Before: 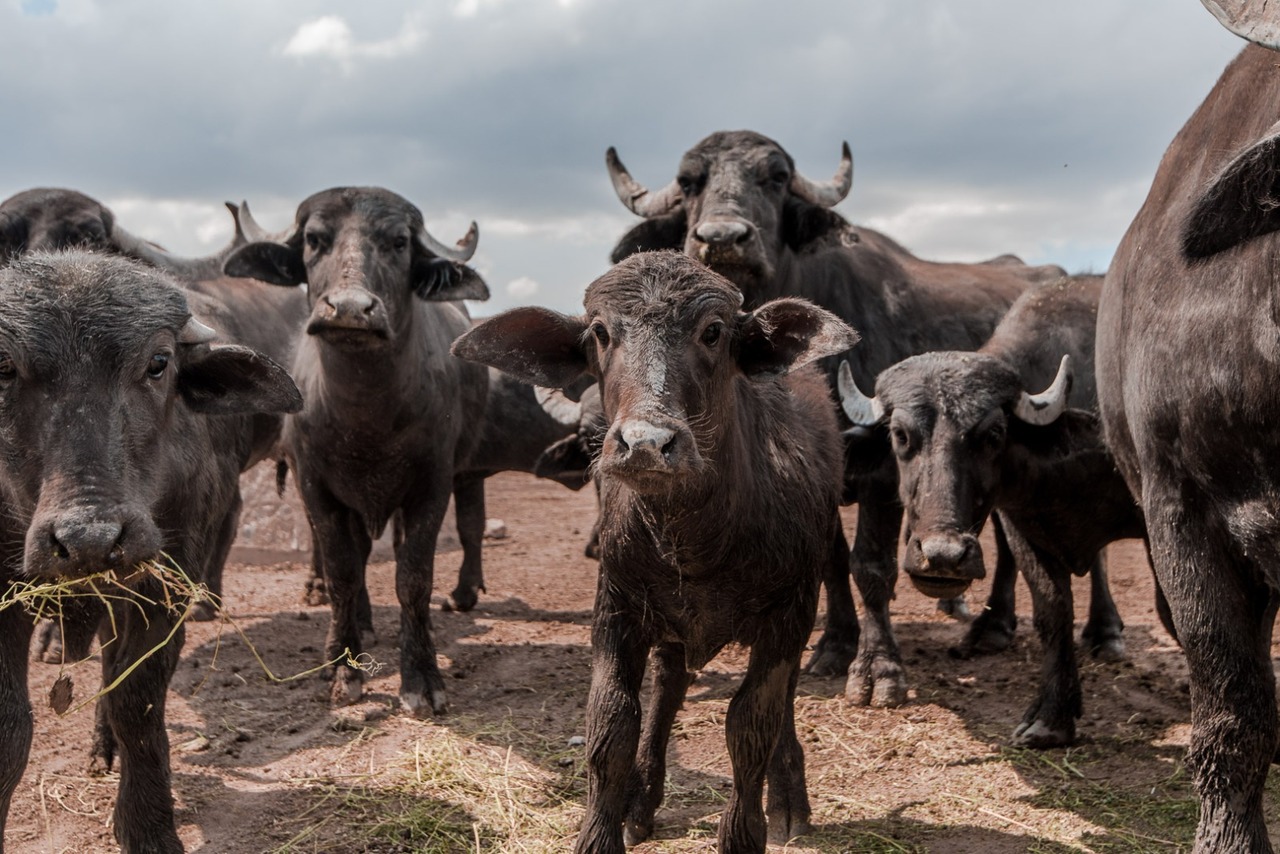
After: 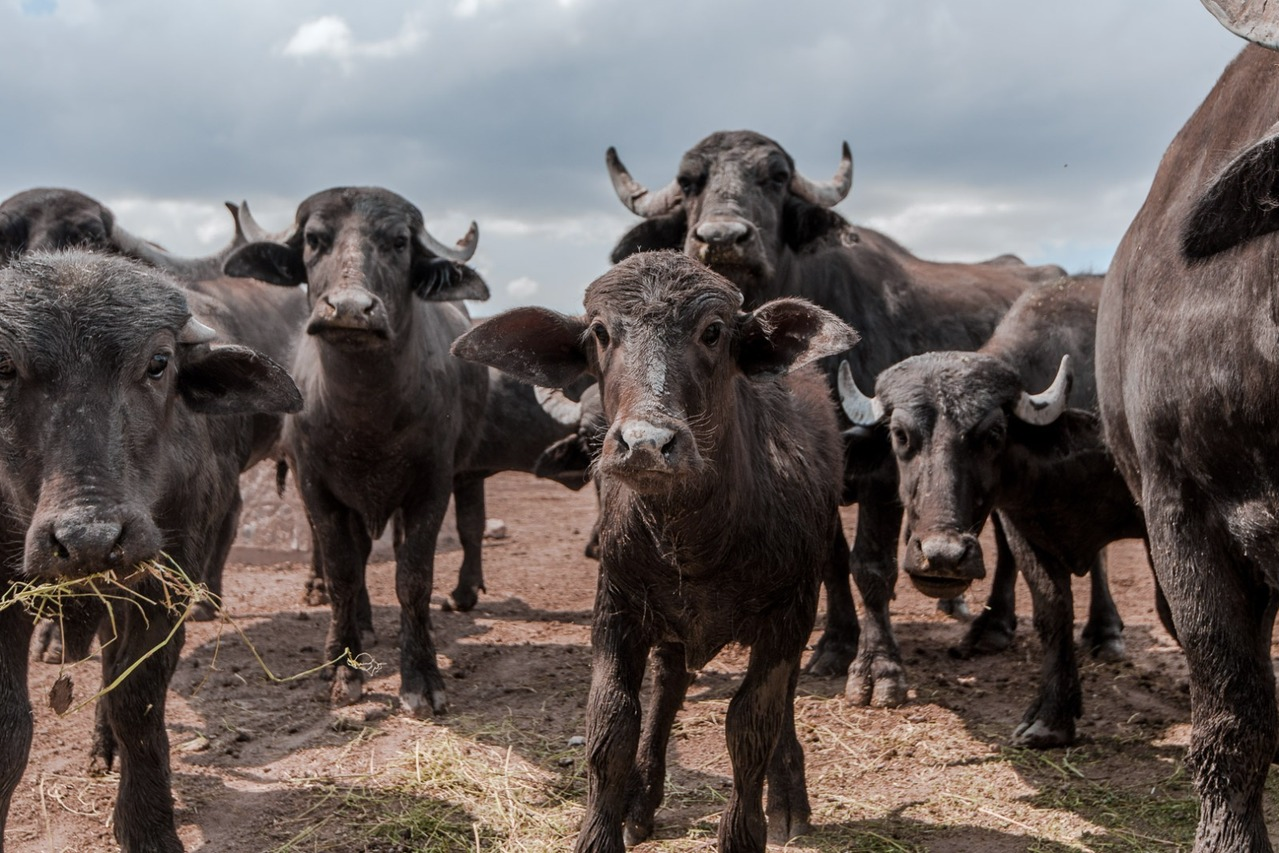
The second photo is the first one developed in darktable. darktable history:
white balance: red 0.982, blue 1.018
